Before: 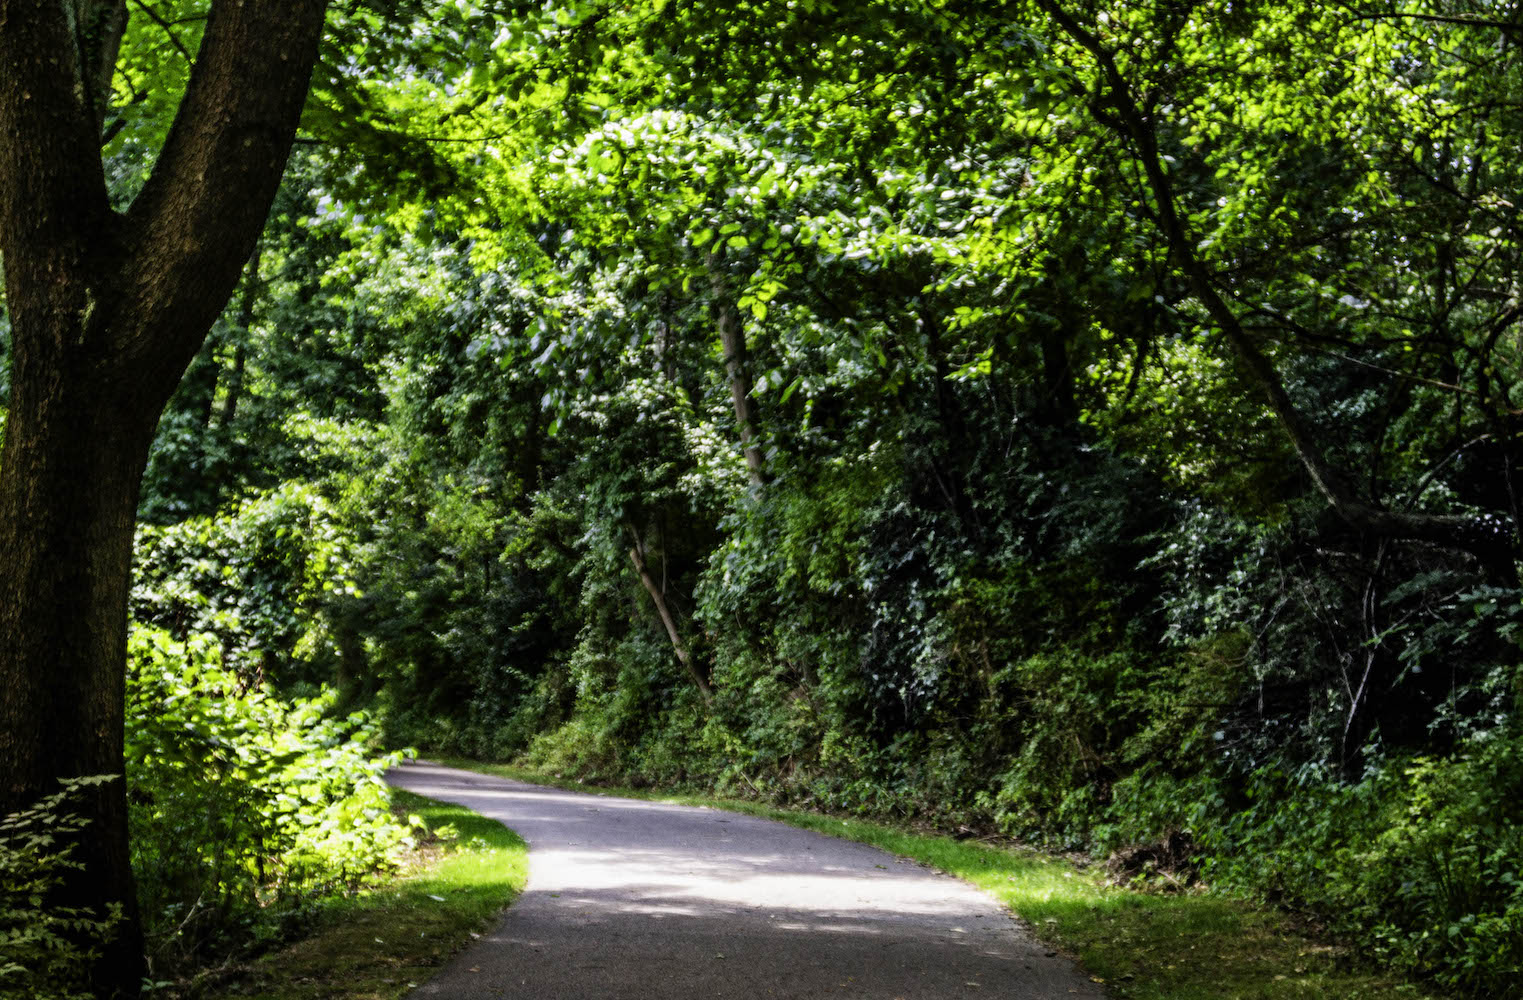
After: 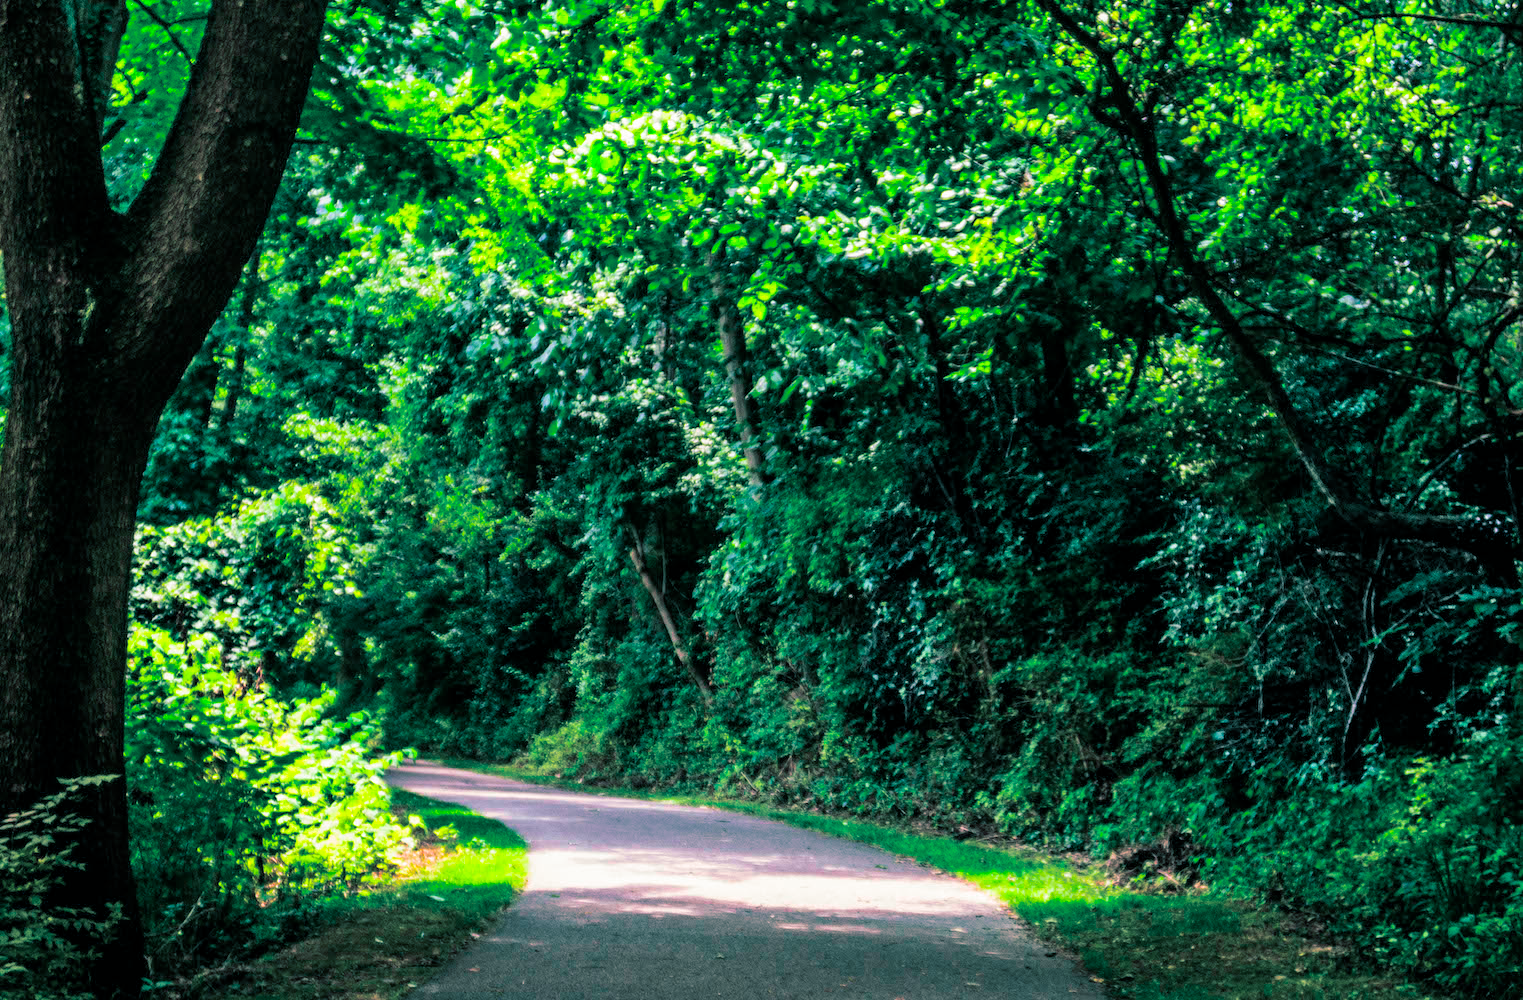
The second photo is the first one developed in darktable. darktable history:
color zones: curves: ch0 [(0, 0.5) (0.143, 0.5) (0.286, 0.5) (0.429, 0.5) (0.571, 0.5) (0.714, 0.476) (0.857, 0.5) (1, 0.5)]; ch2 [(0, 0.5) (0.143, 0.5) (0.286, 0.5) (0.429, 0.5) (0.571, 0.5) (0.714, 0.487) (0.857, 0.5) (1, 0.5)]
split-toning: shadows › hue 186.43°, highlights › hue 49.29°, compress 30.29%
color balance: output saturation 110%
color contrast: green-magenta contrast 1.73, blue-yellow contrast 1.15
